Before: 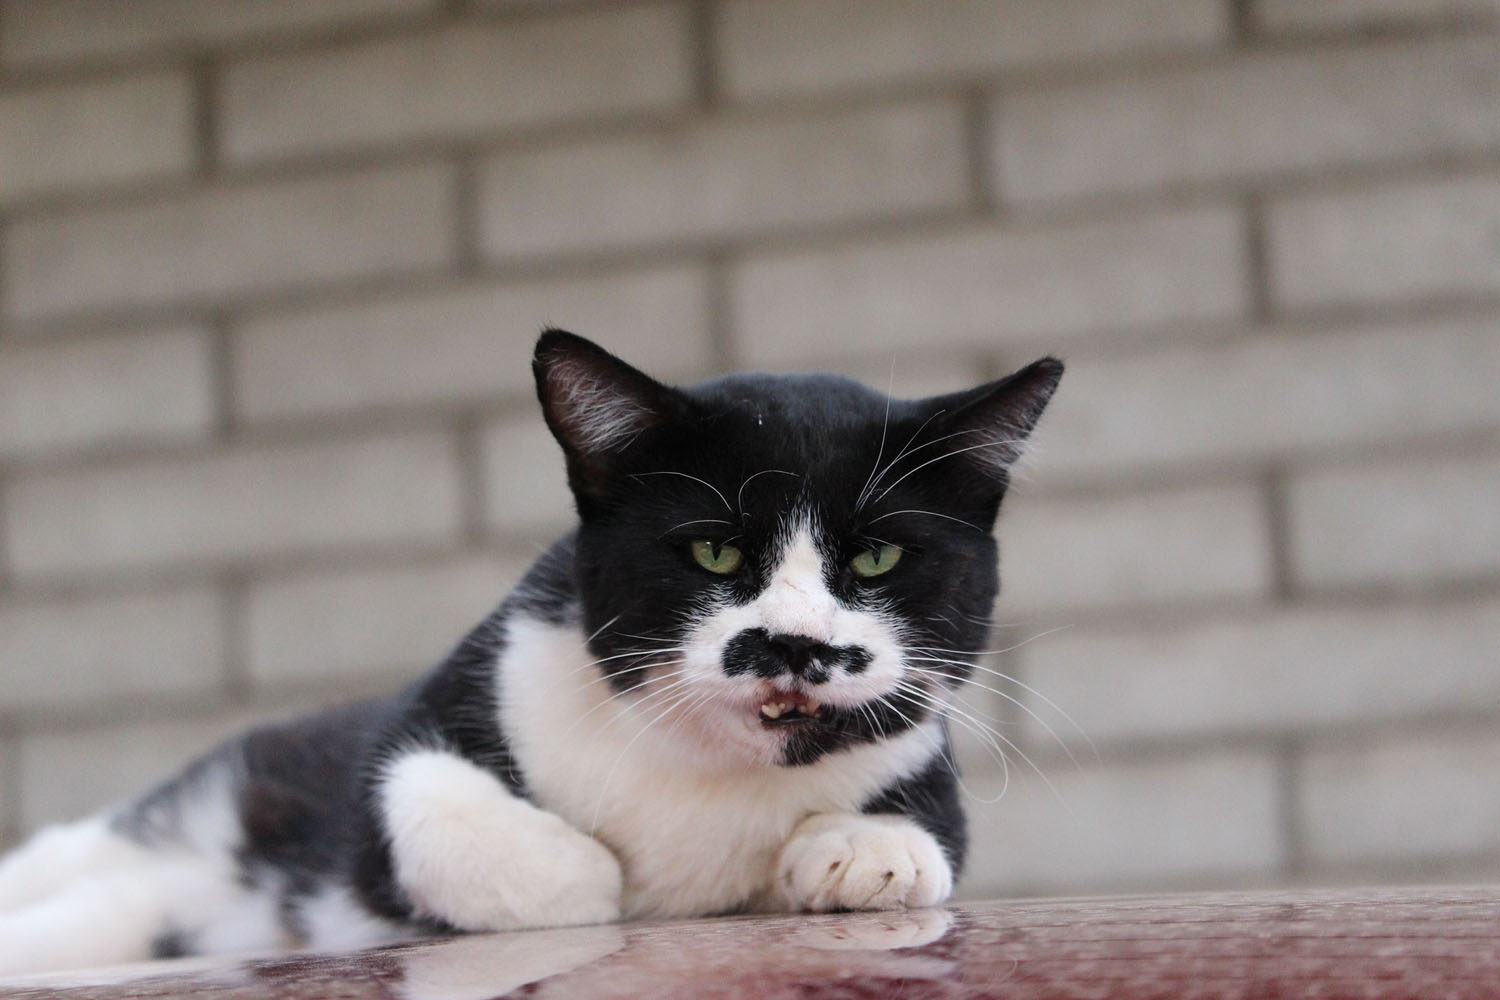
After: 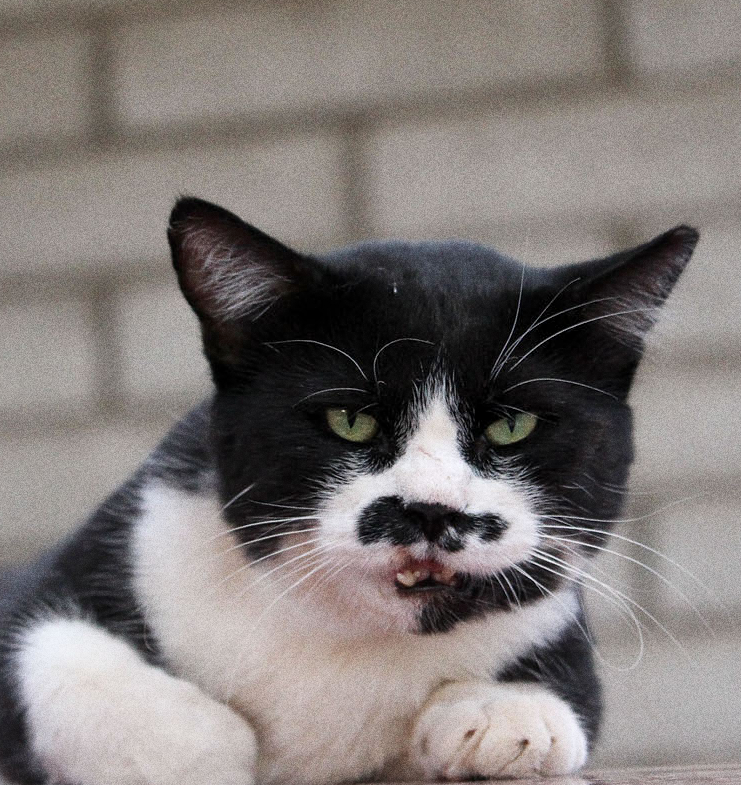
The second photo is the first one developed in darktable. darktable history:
grain: coarseness 0.09 ISO, strength 40%
crop and rotate: angle 0.02°, left 24.353%, top 13.219%, right 26.156%, bottom 8.224%
color balance: on, module defaults
local contrast: mode bilateral grid, contrast 20, coarseness 50, detail 130%, midtone range 0.2
